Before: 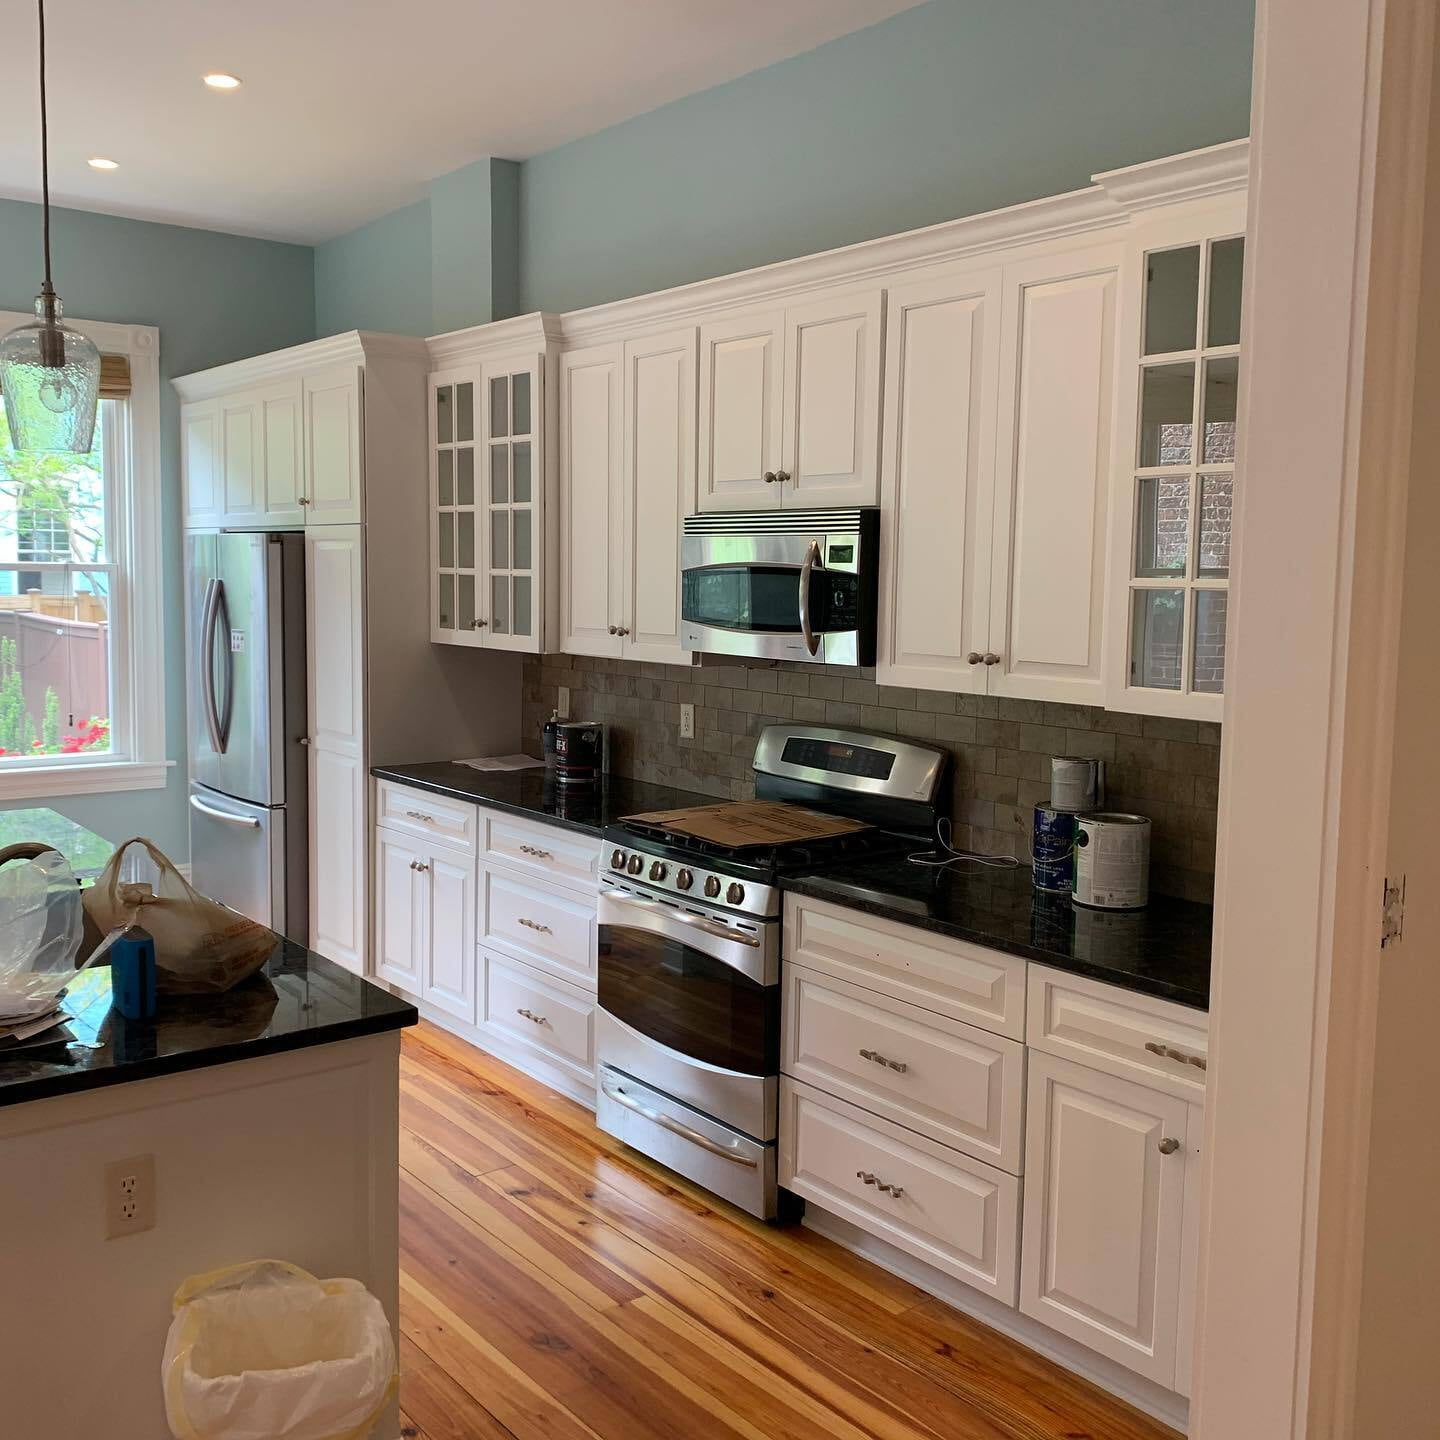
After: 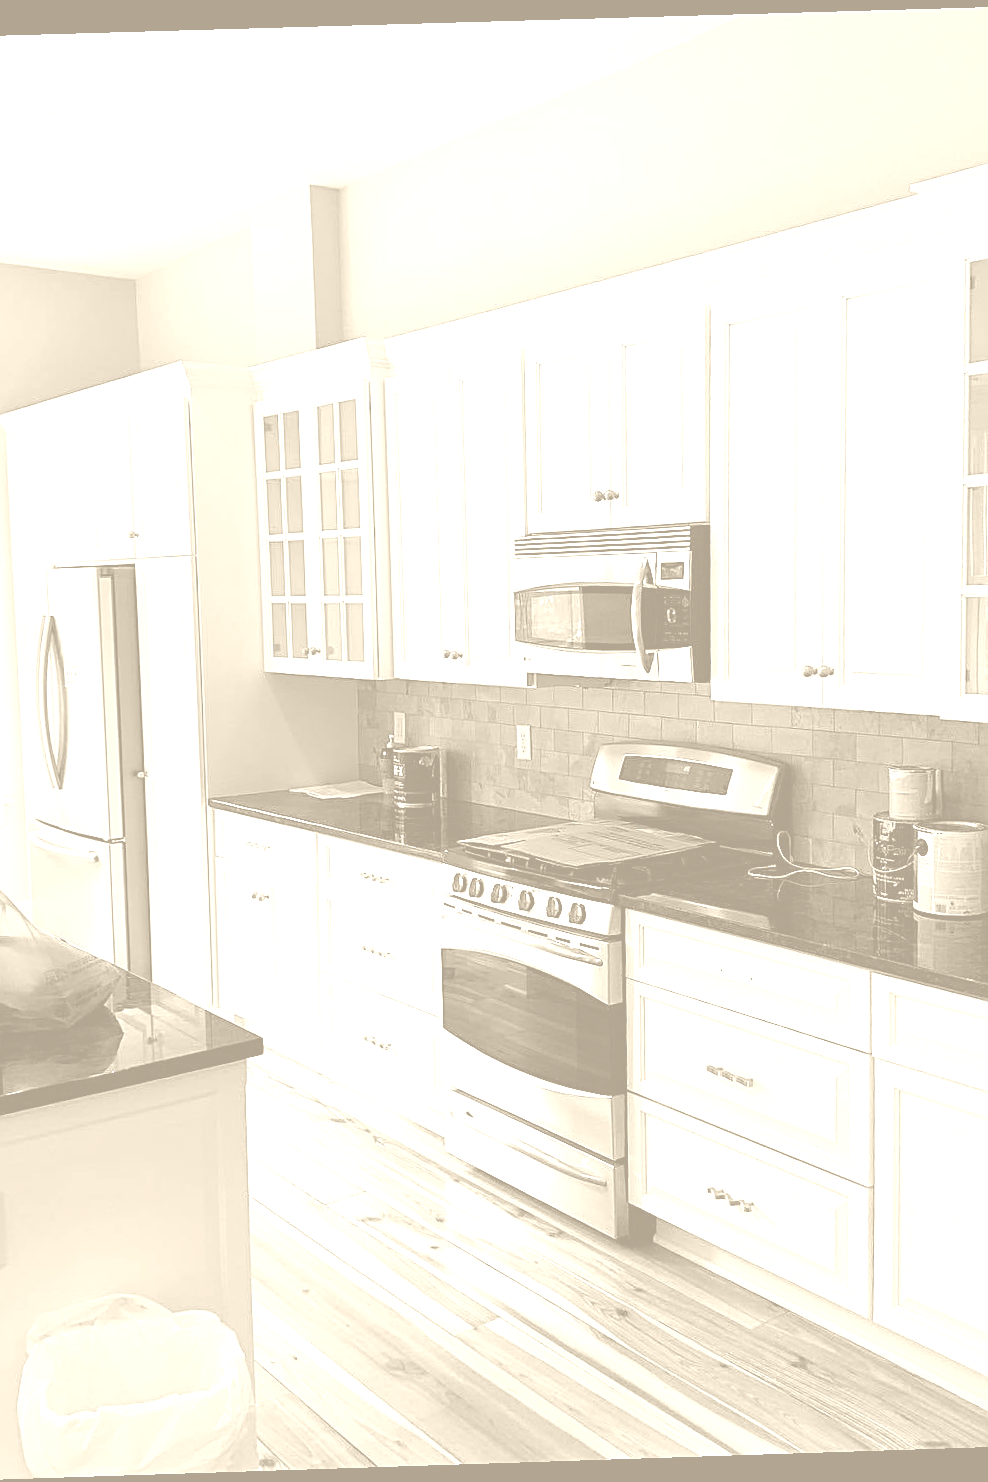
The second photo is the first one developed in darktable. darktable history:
sharpen: on, module defaults
exposure: exposure 0.566 EV, compensate highlight preservation false
rotate and perspective: rotation -1.77°, lens shift (horizontal) 0.004, automatic cropping off
crop and rotate: left 12.648%, right 20.685%
colorize: hue 36°, saturation 71%, lightness 80.79%
contrast brightness saturation: contrast 0.01, saturation -0.05
shadows and highlights: shadows 37.27, highlights -28.18, soften with gaussian
tone equalizer: -8 EV -0.417 EV, -7 EV -0.389 EV, -6 EV -0.333 EV, -5 EV -0.222 EV, -3 EV 0.222 EV, -2 EV 0.333 EV, -1 EV 0.389 EV, +0 EV 0.417 EV, edges refinement/feathering 500, mask exposure compensation -1.57 EV, preserve details no
